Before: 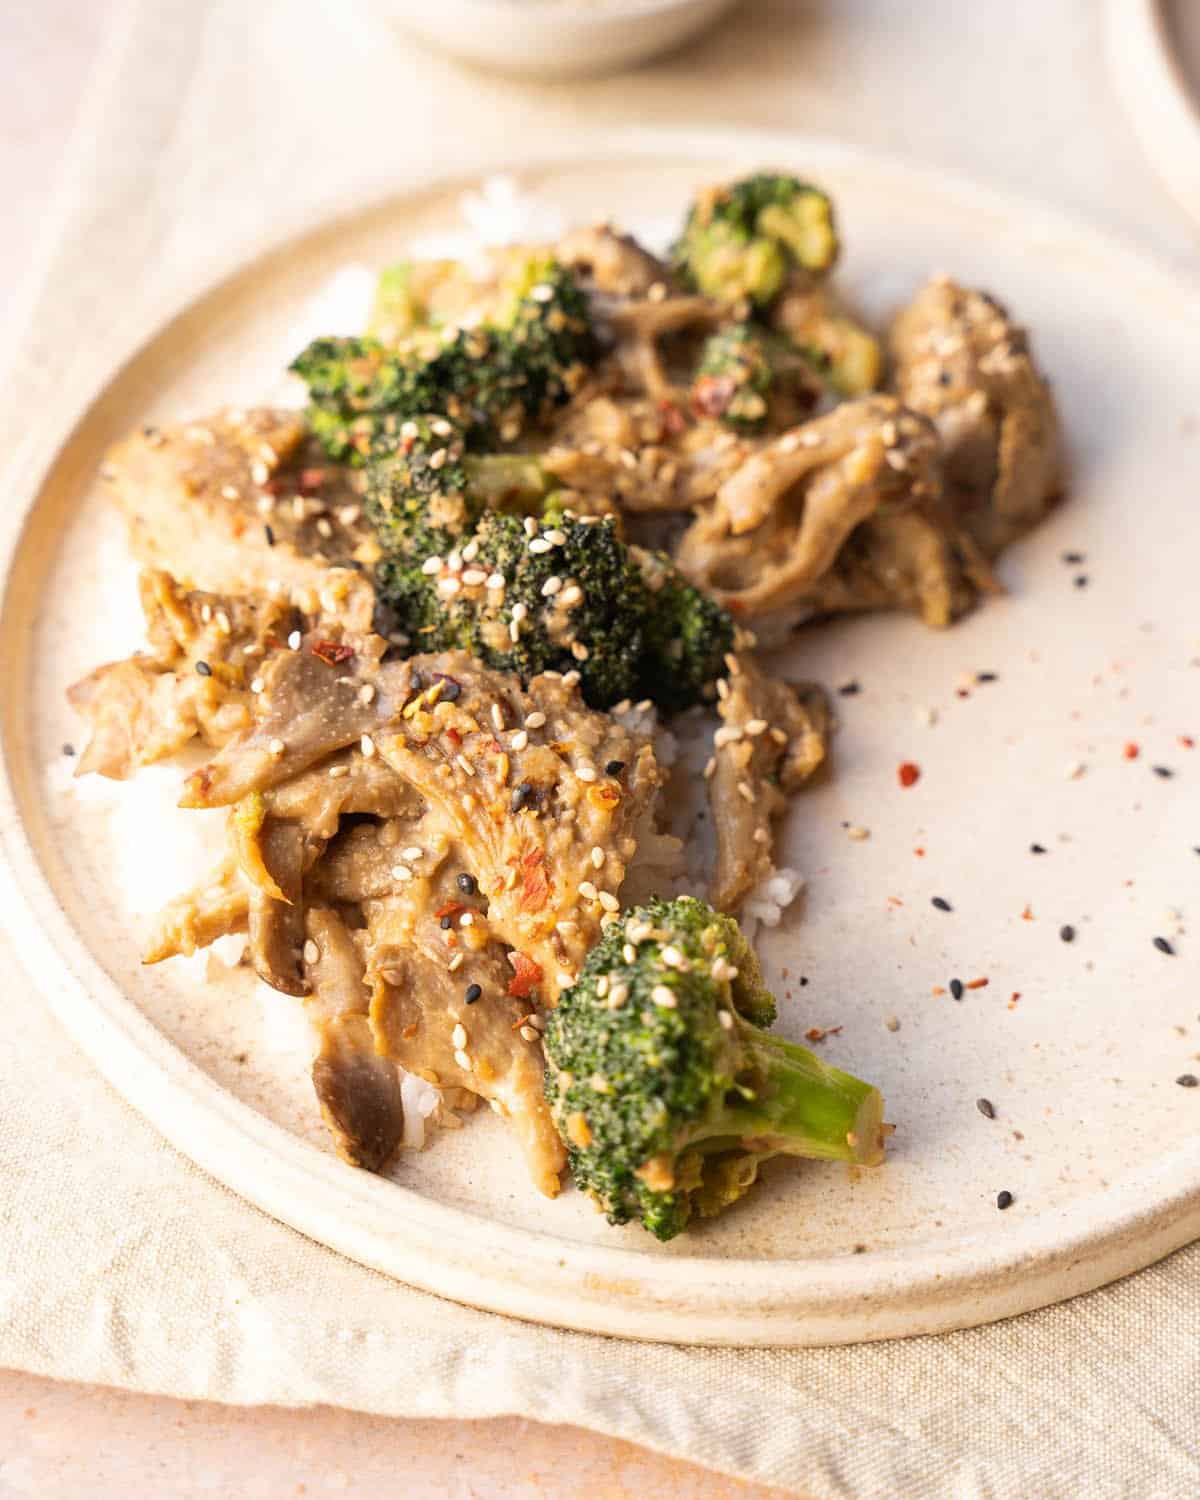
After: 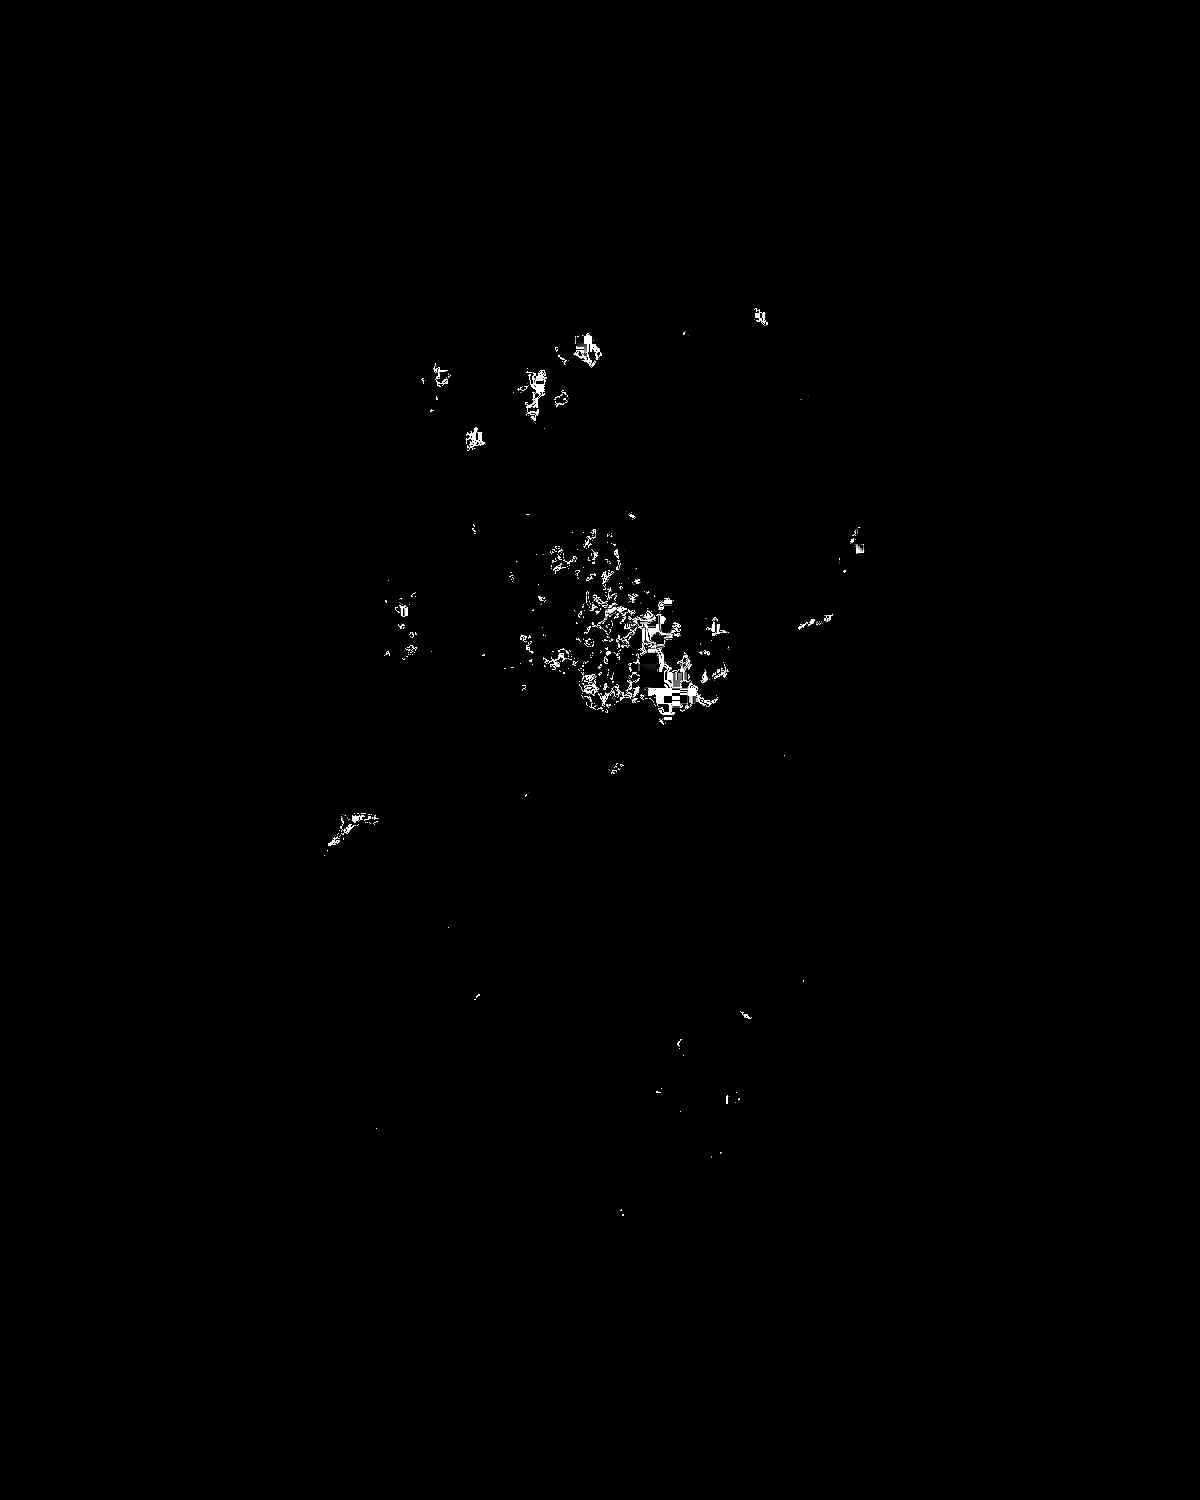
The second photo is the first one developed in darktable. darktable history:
color calibration: output gray [0.22, 0.42, 0.37, 0], illuminant custom, x 0.388, y 0.387, temperature 3820.51 K
shadows and highlights: shadows 24.44, highlights -79.07, soften with gaussian
exposure: exposure 7.916 EV, compensate highlight preservation false
